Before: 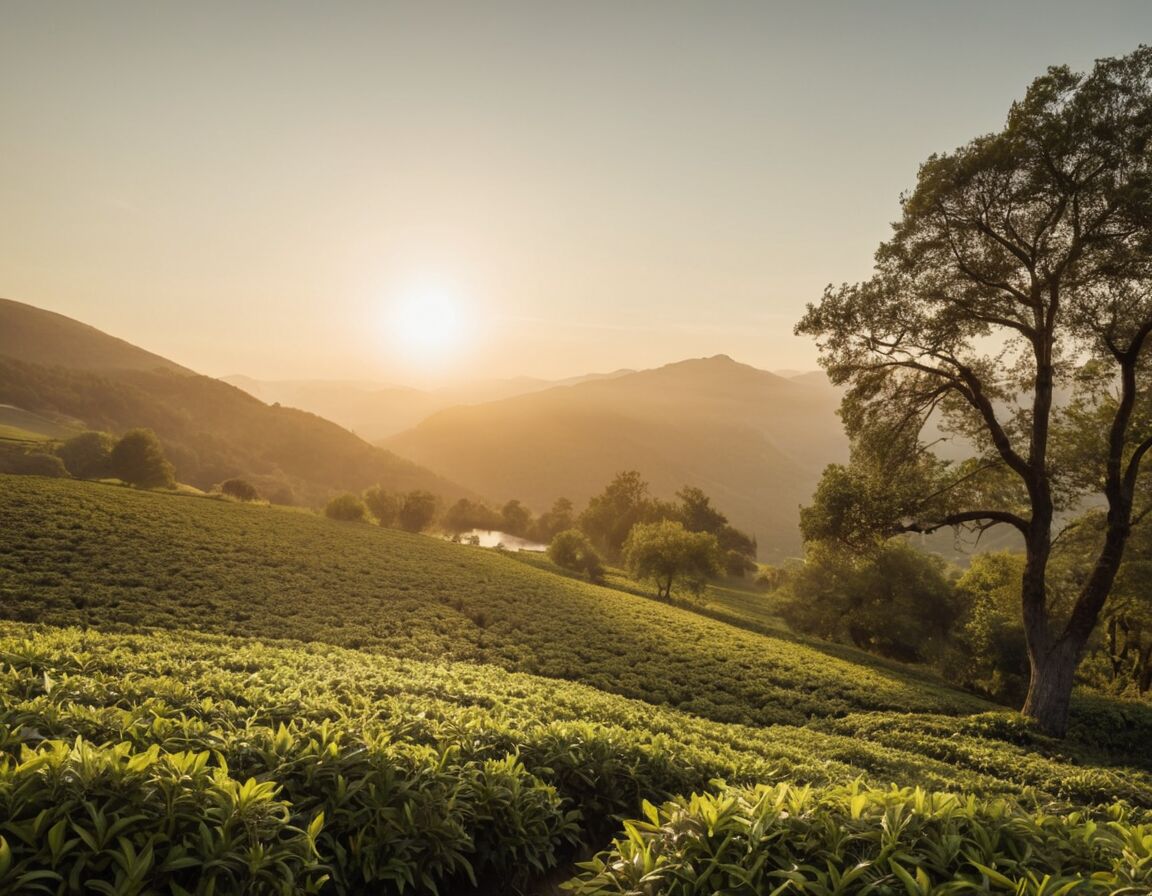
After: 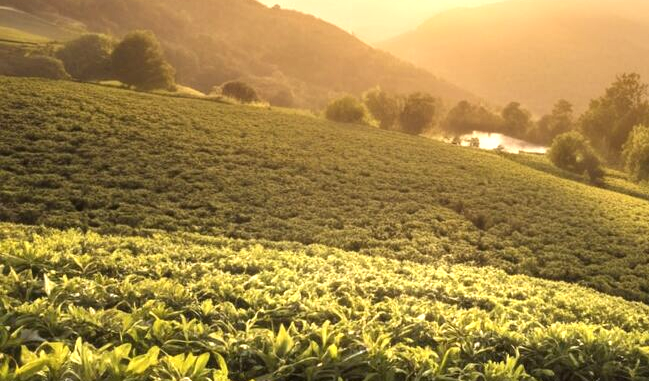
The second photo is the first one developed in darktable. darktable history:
exposure: exposure 0.766 EV, compensate highlight preservation false
crop: top 44.483%, right 43.593%, bottom 12.892%
local contrast: mode bilateral grid, contrast 20, coarseness 50, detail 120%, midtone range 0.2
tone equalizer: on, module defaults
